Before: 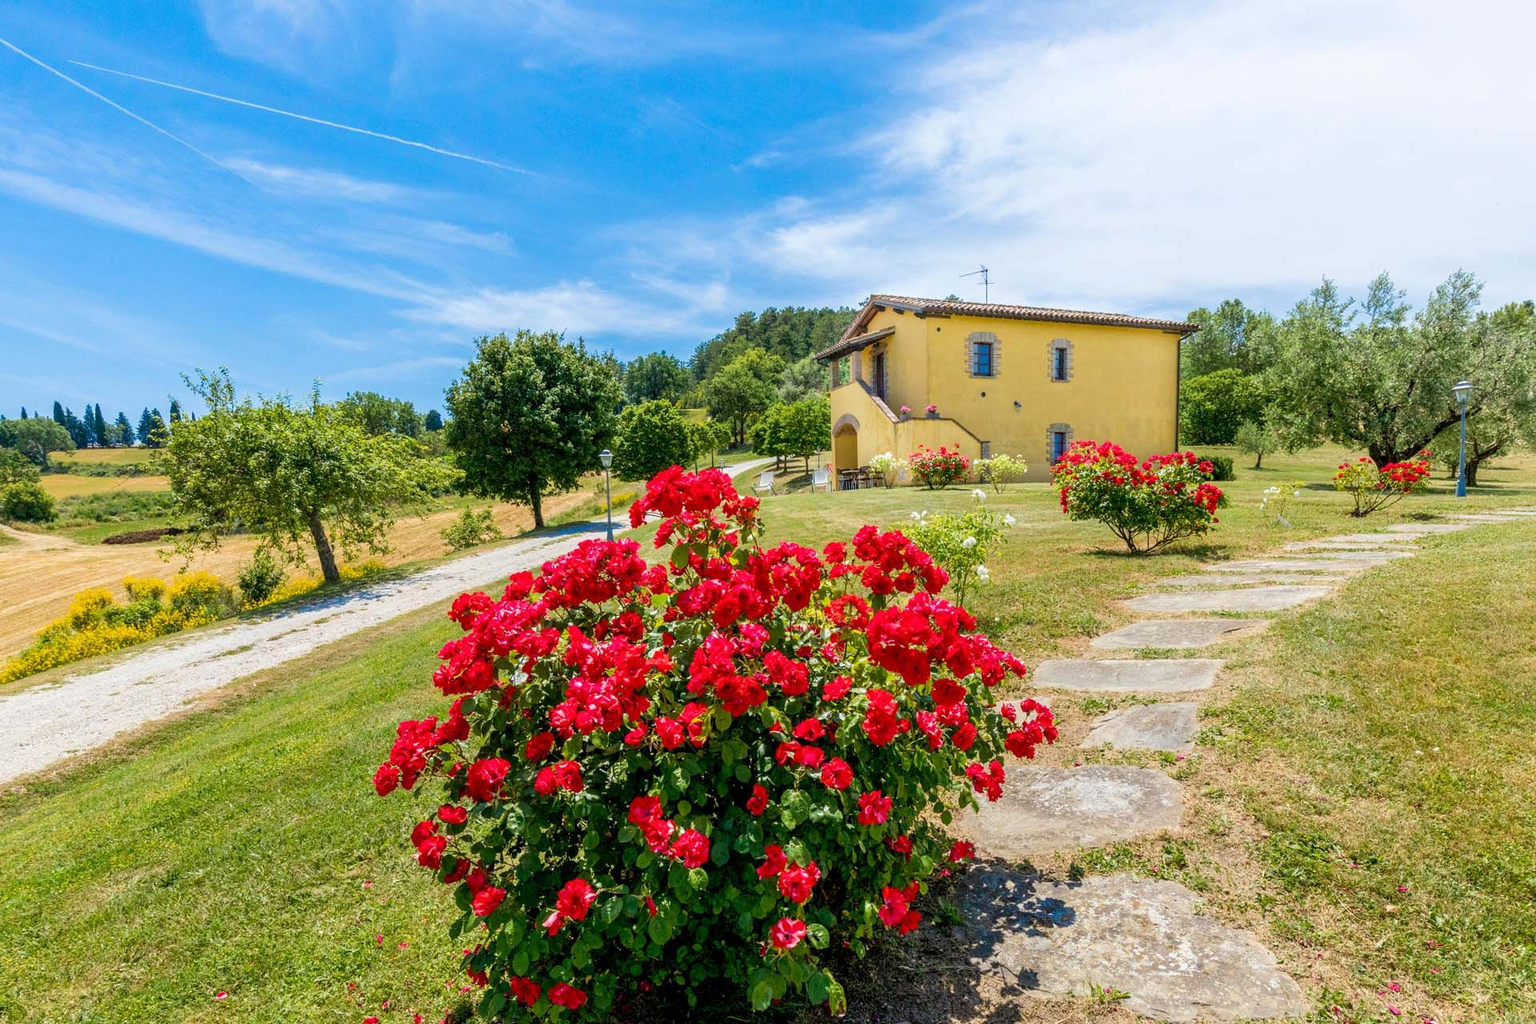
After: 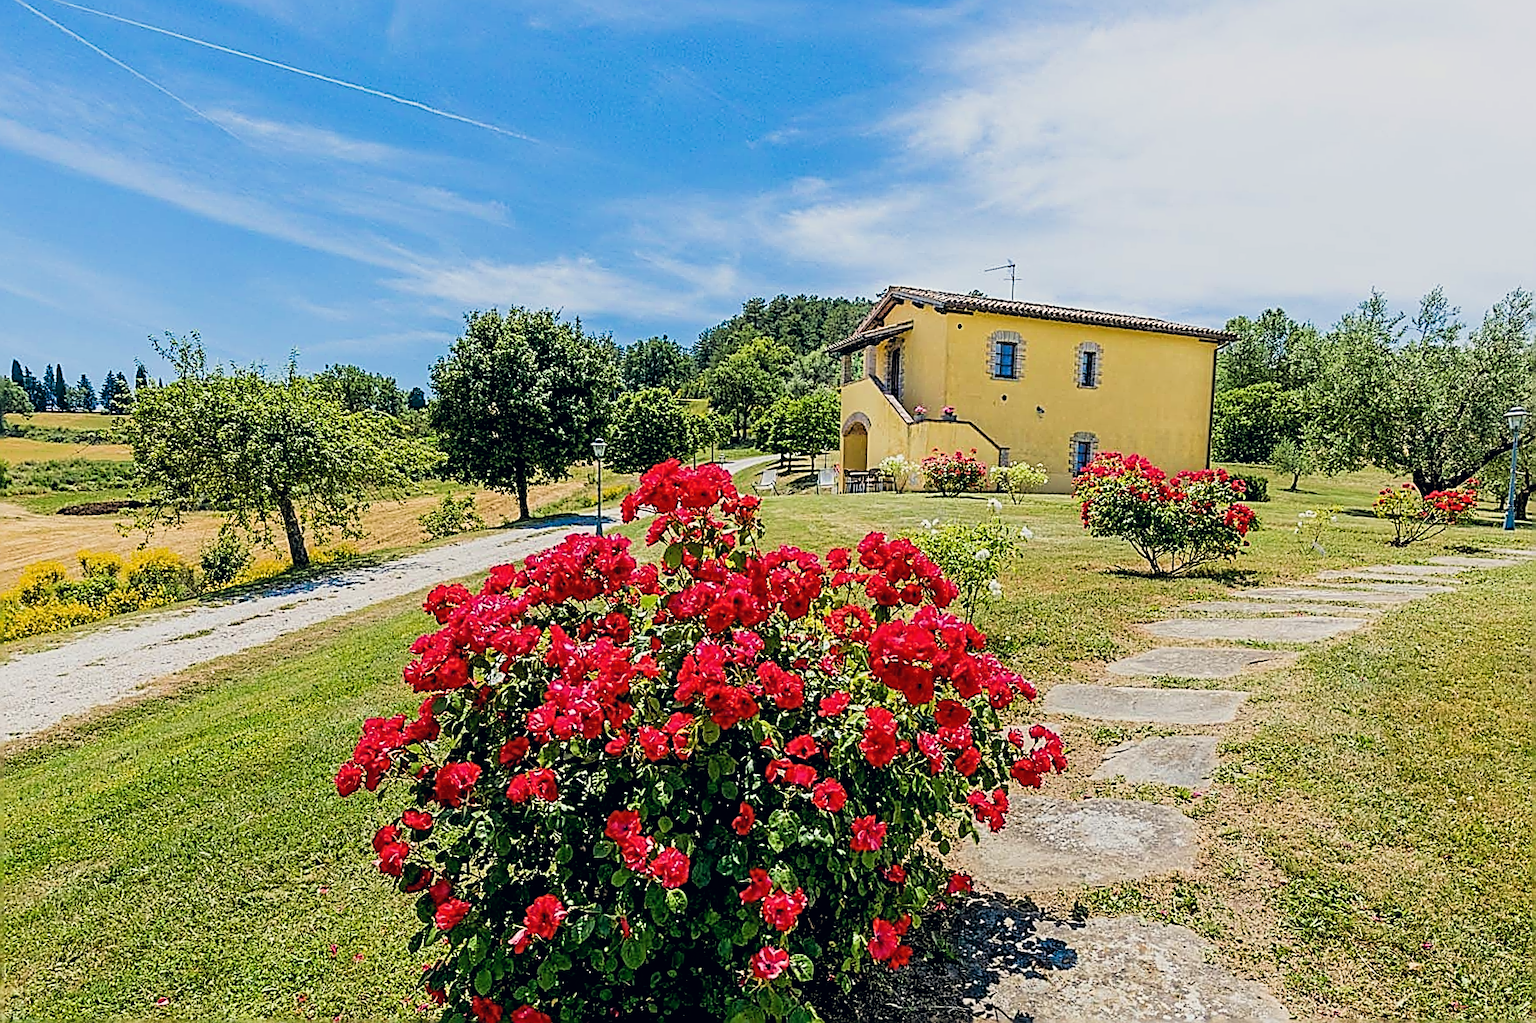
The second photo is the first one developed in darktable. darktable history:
filmic rgb: black relative exposure -7.77 EV, white relative exposure 4.42 EV, hardness 3.75, latitude 49.1%, contrast 1.101
sharpen: amount 1.999
color correction: highlights a* 0.22, highlights b* 2.69, shadows a* -1.4, shadows b* -4.79
crop and rotate: angle -2.62°
